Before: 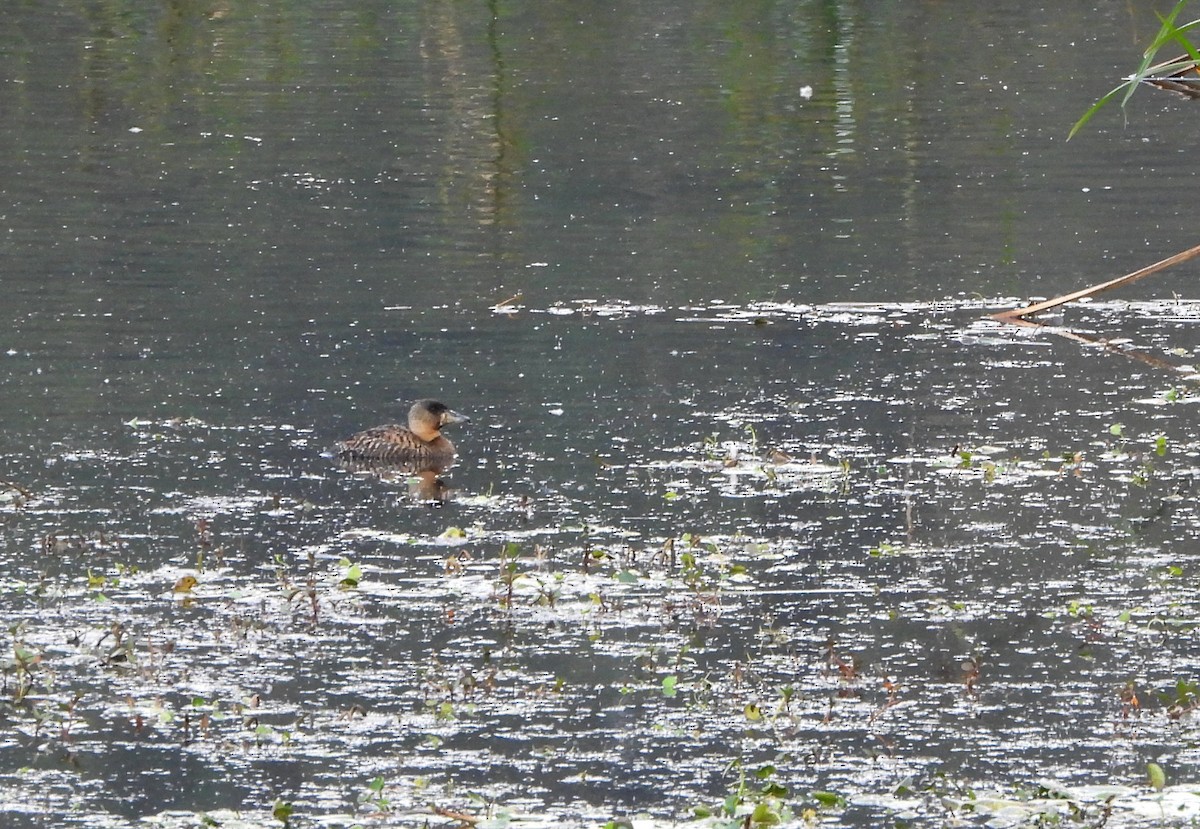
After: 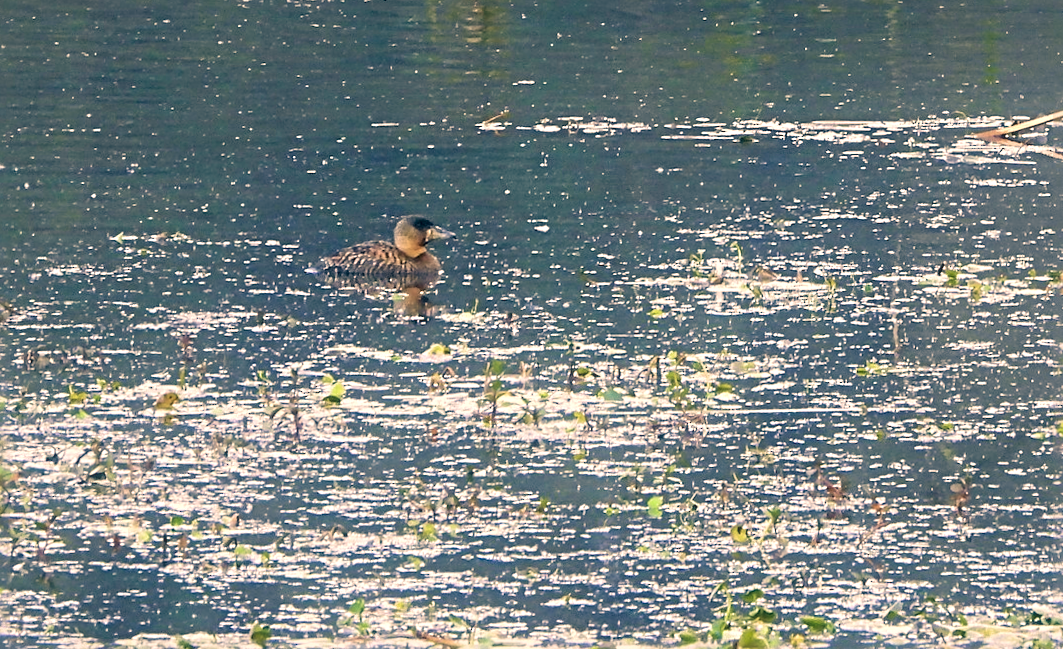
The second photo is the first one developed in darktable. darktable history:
white balance: red 0.978, blue 0.999
color correction: highlights a* 10.32, highlights b* 14.66, shadows a* -9.59, shadows b* -15.02
sharpen: radius 4
crop: top 20.916%, right 9.437%, bottom 0.316%
velvia: strength 45%
rotate and perspective: rotation 0.226°, lens shift (vertical) -0.042, crop left 0.023, crop right 0.982, crop top 0.006, crop bottom 0.994
bloom: size 9%, threshold 100%, strength 7%
